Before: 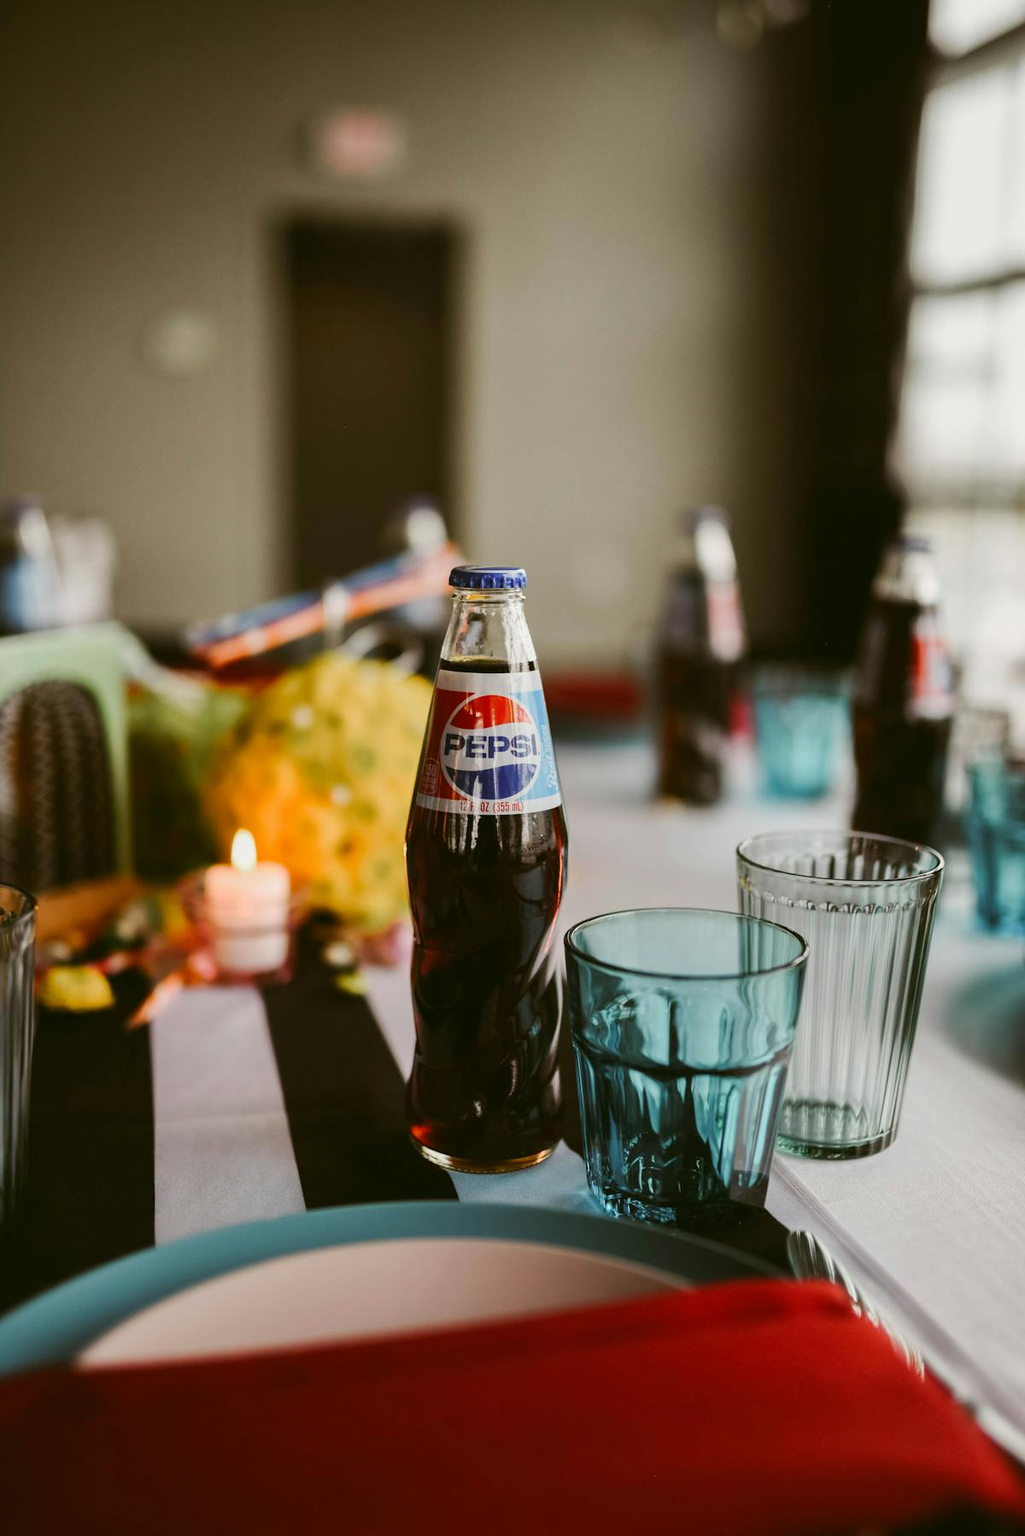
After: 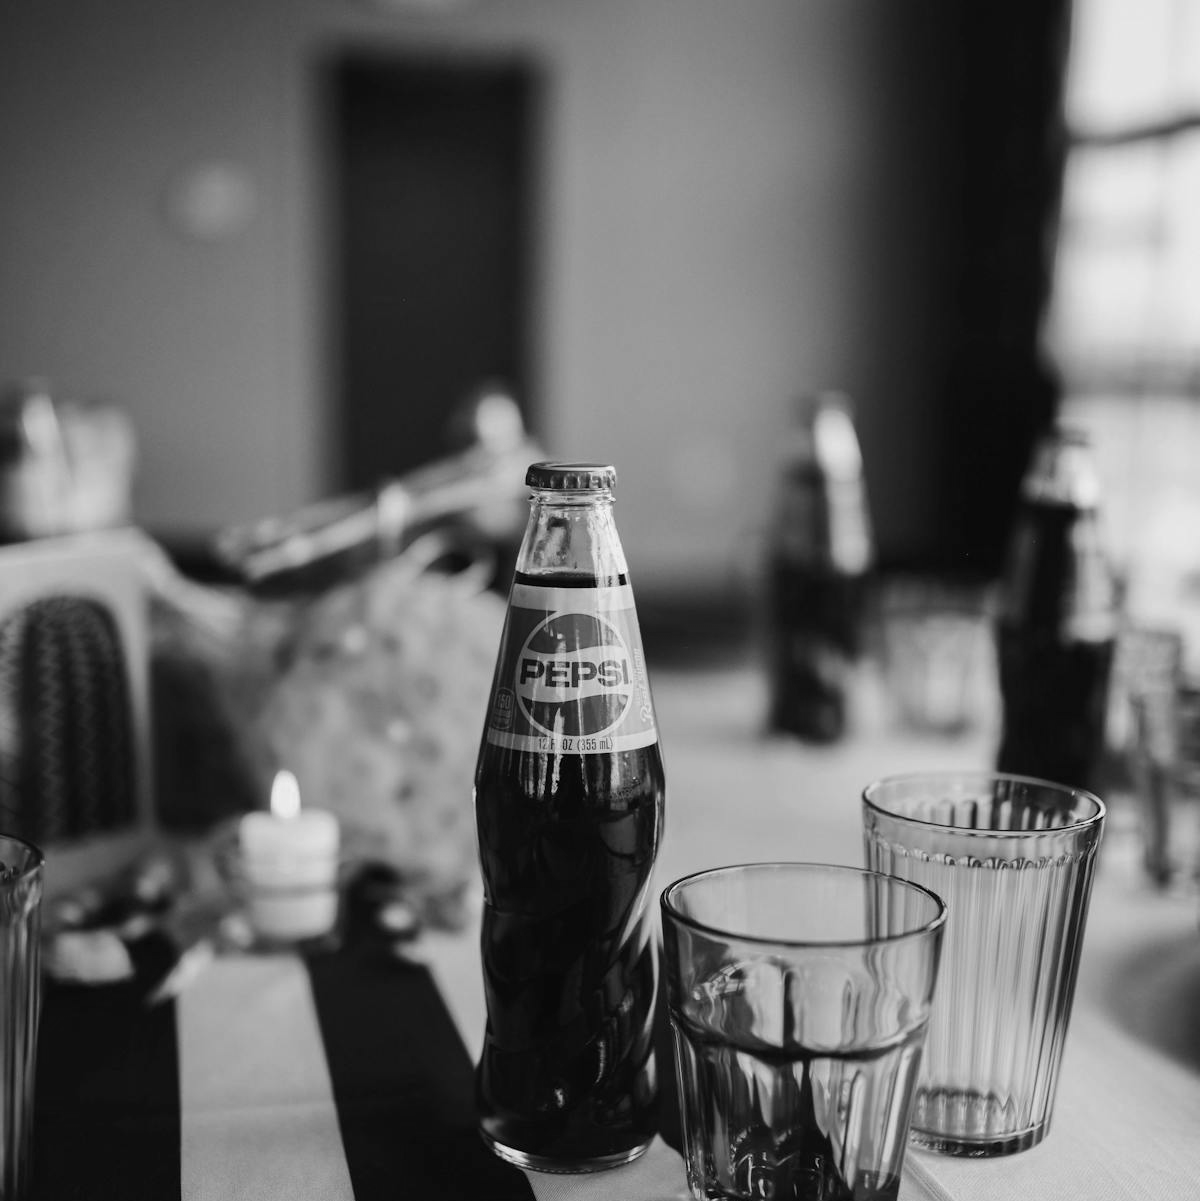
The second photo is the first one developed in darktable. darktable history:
crop: top 11.141%, bottom 22.039%
color calibration: output gray [0.31, 0.36, 0.33, 0], illuminant as shot in camera, x 0.358, y 0.373, temperature 4628.91 K
